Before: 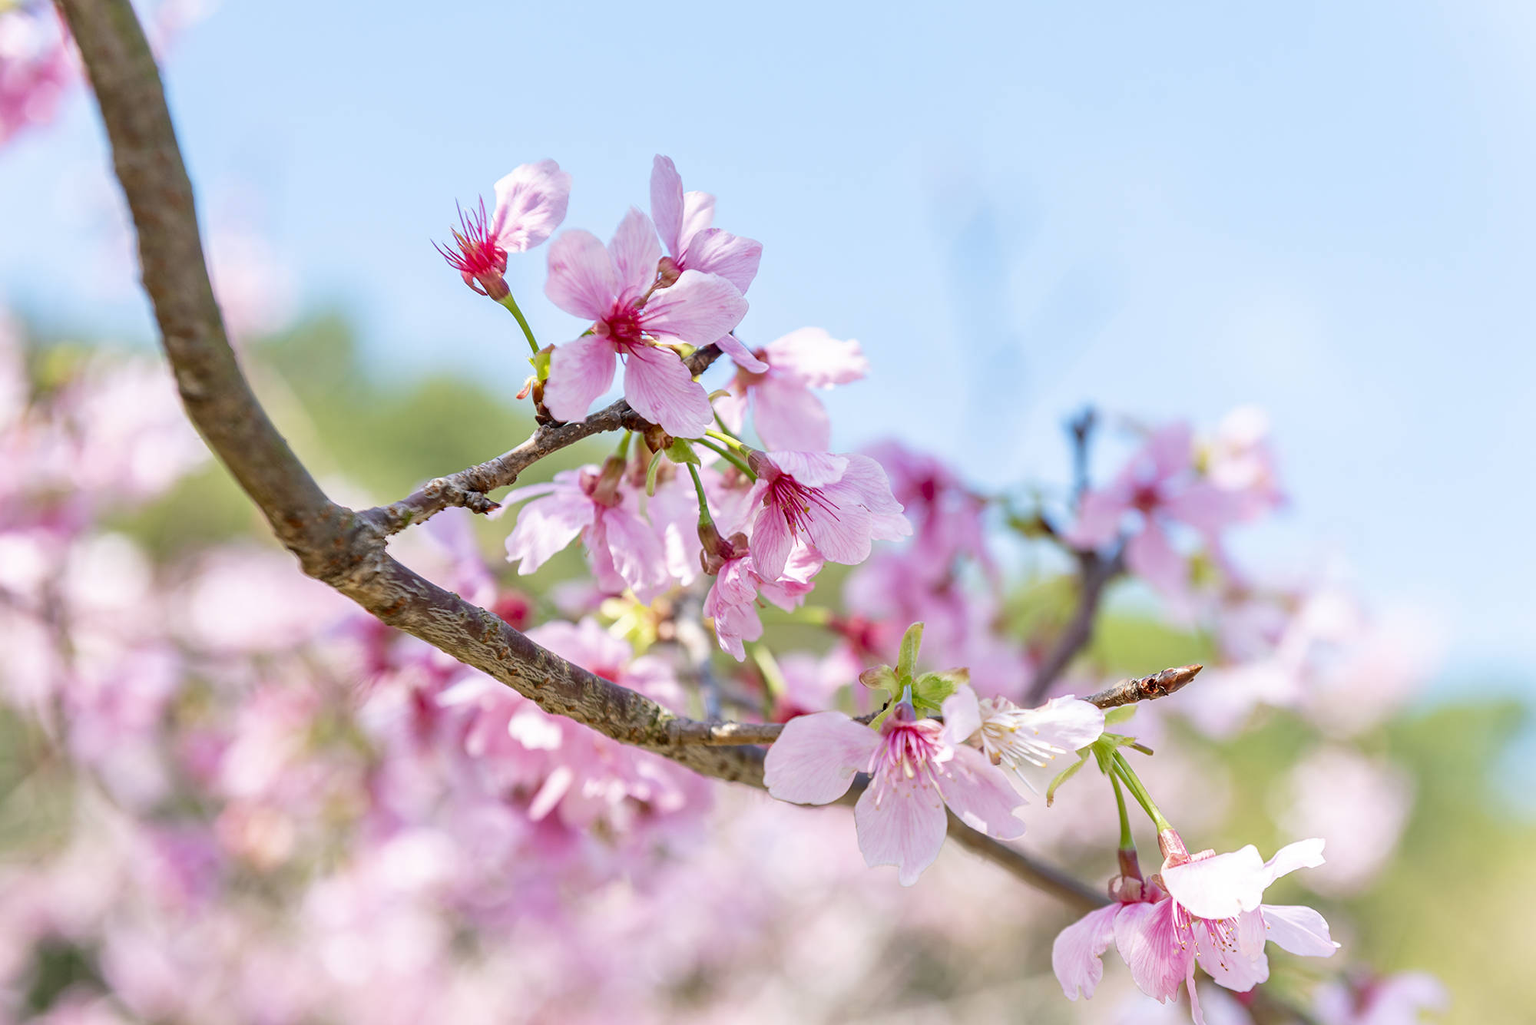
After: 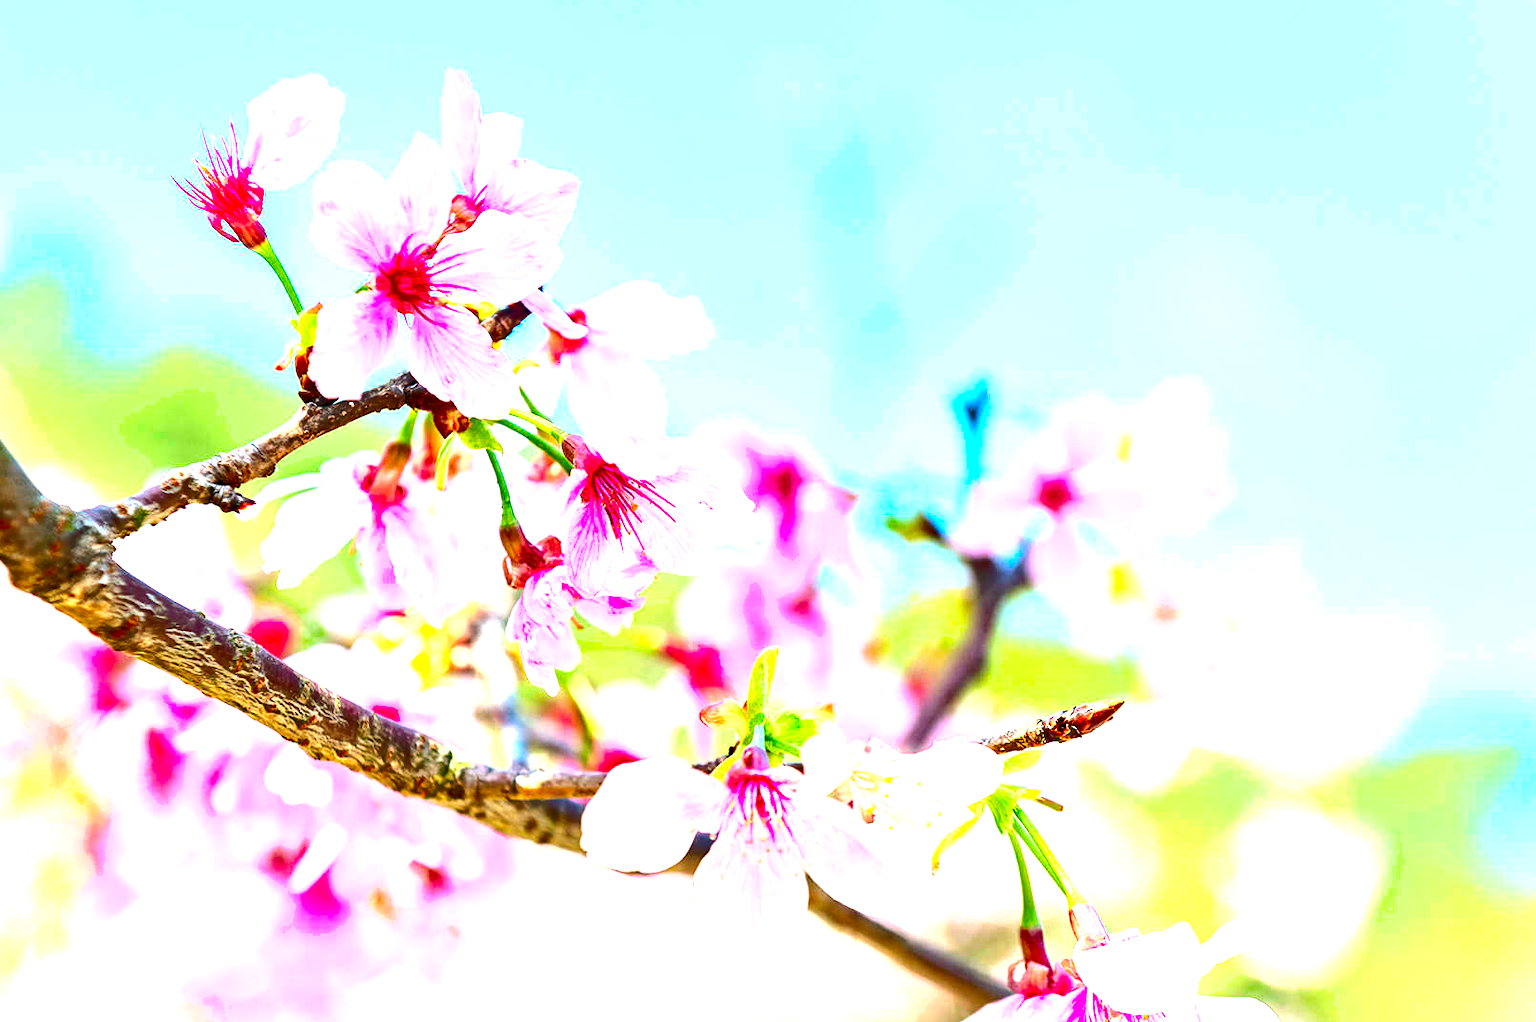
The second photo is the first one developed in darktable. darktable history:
tone equalizer: -8 EV -0.391 EV, -7 EV -0.373 EV, -6 EV -0.301 EV, -5 EV -0.195 EV, -3 EV 0.215 EV, -2 EV 0.345 EV, -1 EV 0.382 EV, +0 EV 0.409 EV, edges refinement/feathering 500, mask exposure compensation -1.57 EV, preserve details no
exposure: black level correction -0.002, exposure 1.344 EV, compensate highlight preservation false
haze removal: compatibility mode true, adaptive false
crop: left 19.19%, top 9.76%, right 0.001%, bottom 9.597%
shadows and highlights: radius 126.5, shadows 30.33, highlights -30.8, low approximation 0.01, soften with gaussian
color correction: highlights a* -7.28, highlights b* 1.44, shadows a* -3.64, saturation 1.4
